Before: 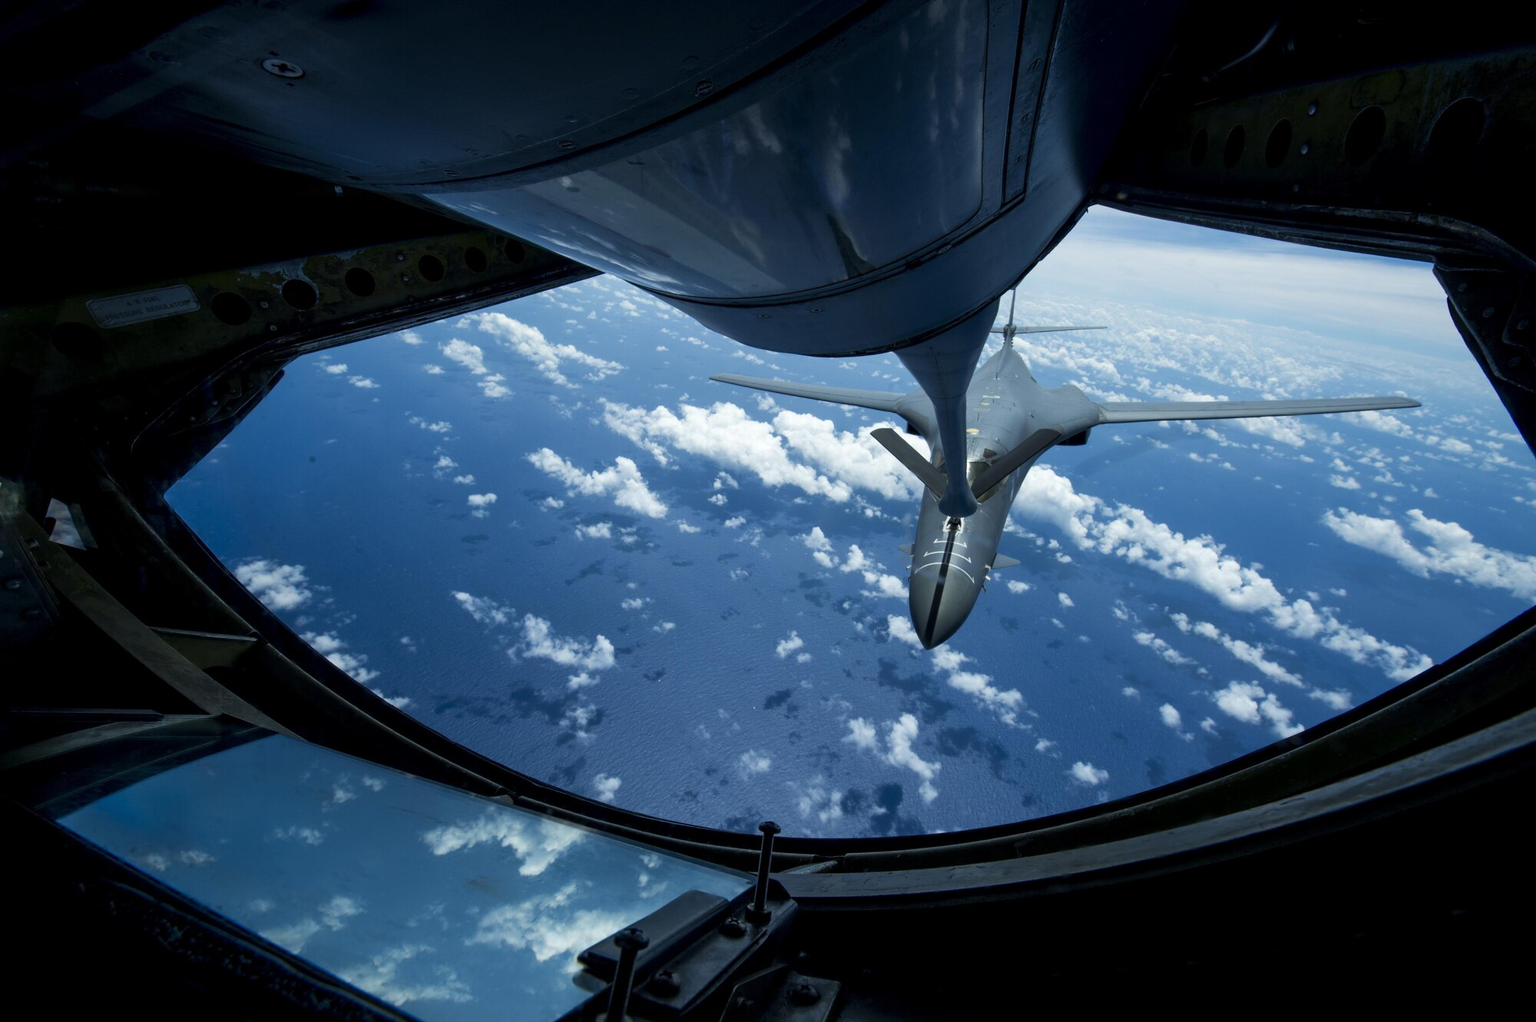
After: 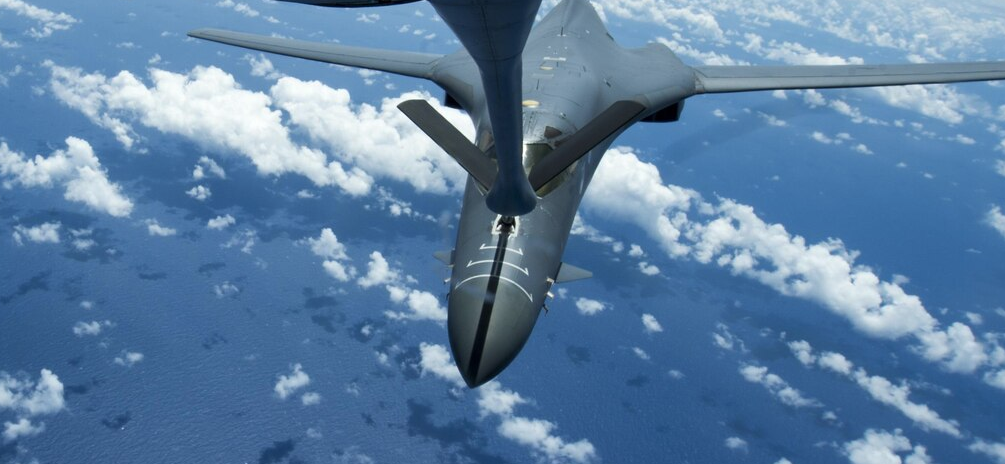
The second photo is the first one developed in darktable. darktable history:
color balance rgb: power › chroma 0.261%, power › hue 63.01°, perceptual saturation grading › global saturation 0.373%
crop: left 36.828%, top 34.456%, right 12.906%, bottom 30.622%
